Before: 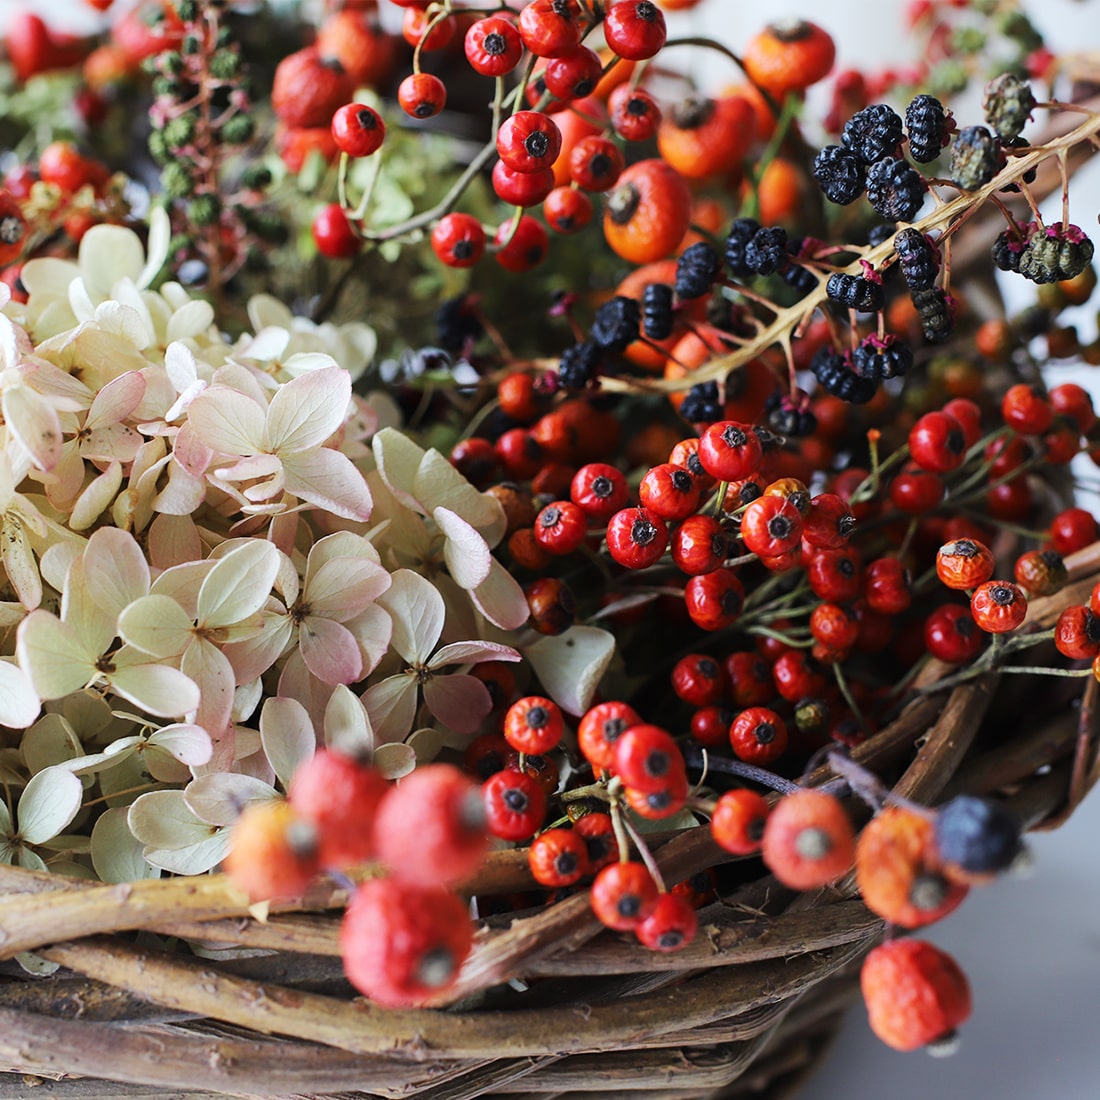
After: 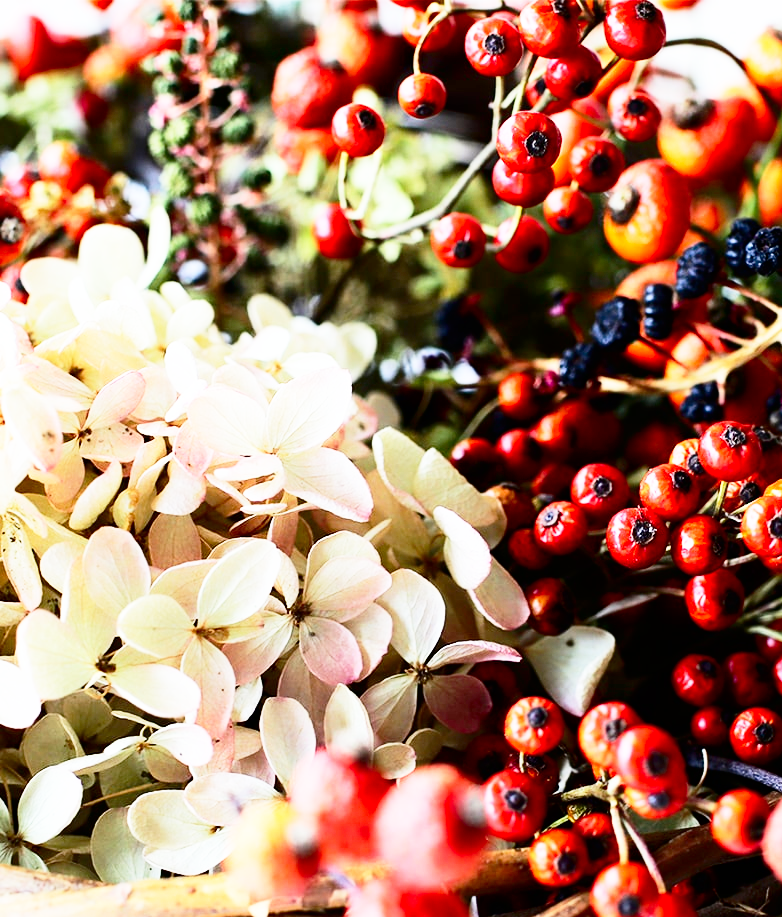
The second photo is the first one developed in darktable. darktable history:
contrast brightness saturation: contrast 0.2, brightness -0.11, saturation 0.1
base curve: curves: ch0 [(0, 0) (0.012, 0.01) (0.073, 0.168) (0.31, 0.711) (0.645, 0.957) (1, 1)], preserve colors none
crop: right 28.885%, bottom 16.626%
